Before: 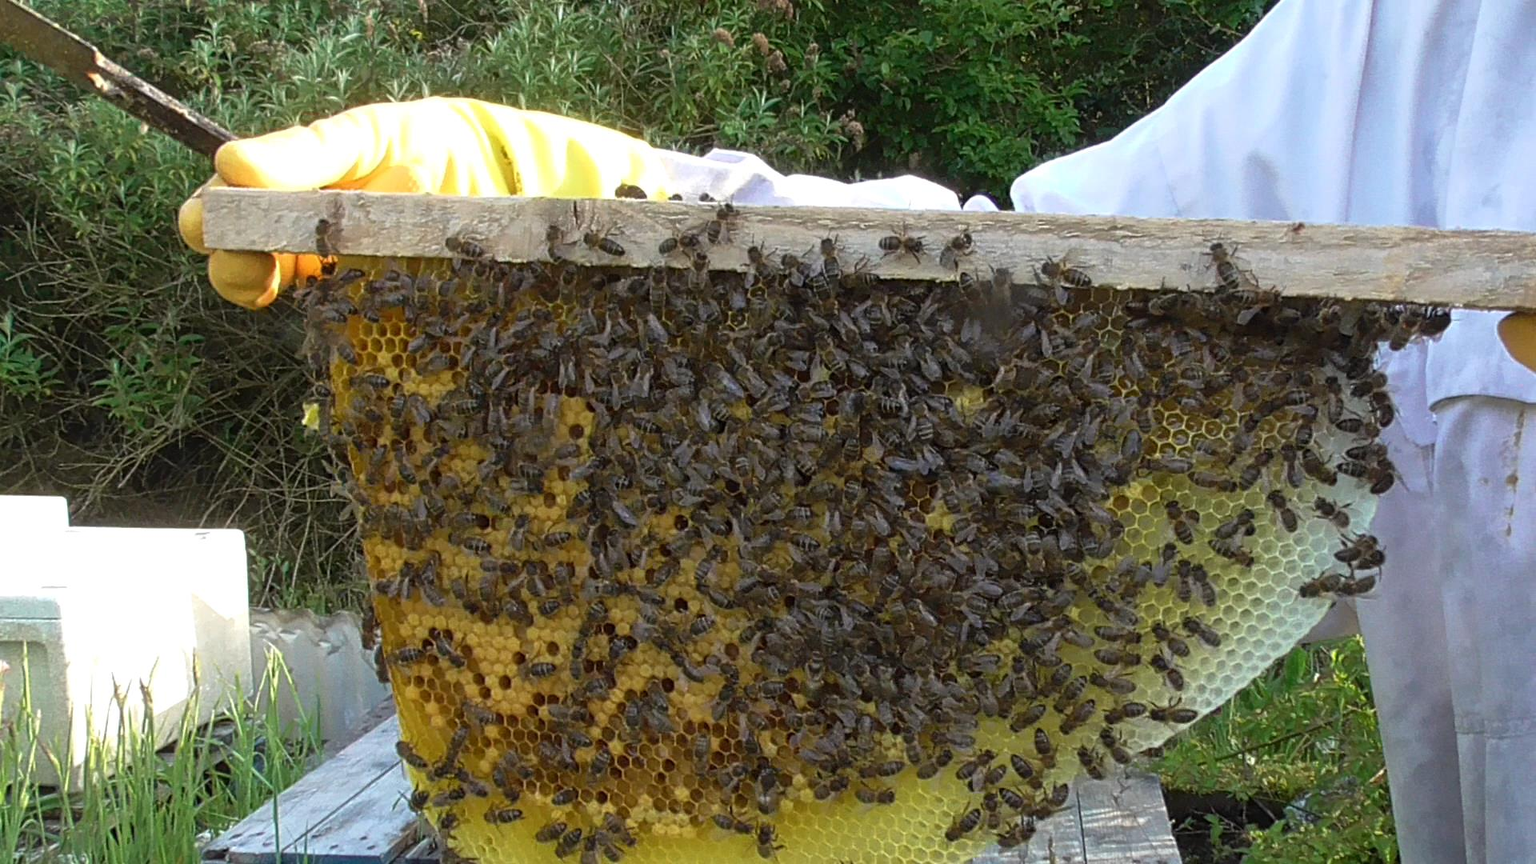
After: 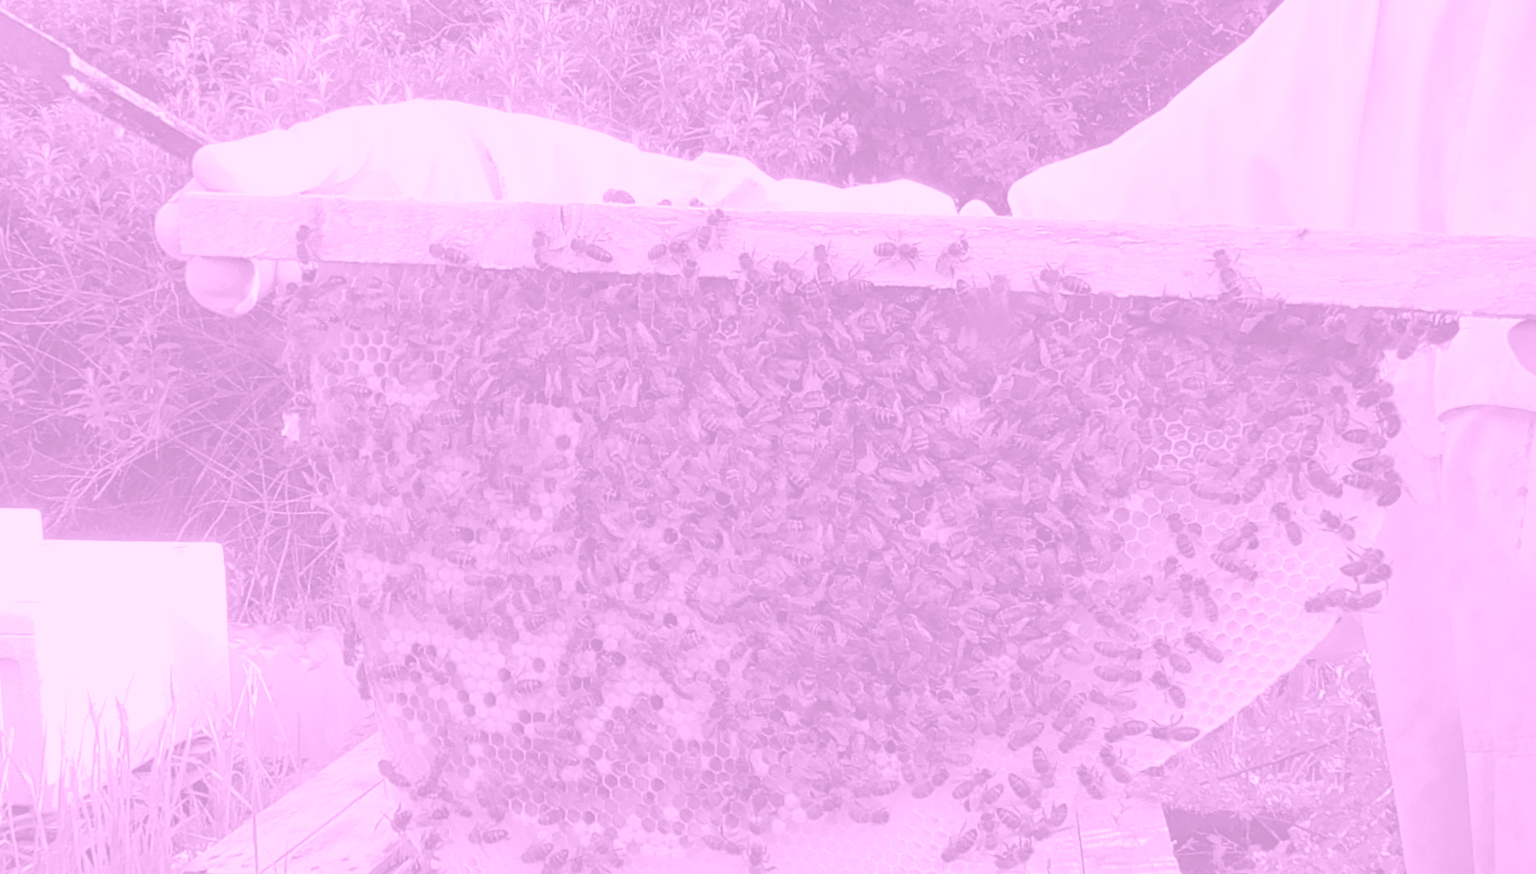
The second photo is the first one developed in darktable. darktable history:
crop and rotate: left 1.774%, right 0.633%, bottom 1.28%
exposure: black level correction 0, compensate exposure bias true, compensate highlight preservation false
colorize: hue 331.2°, saturation 75%, source mix 30.28%, lightness 70.52%, version 1
